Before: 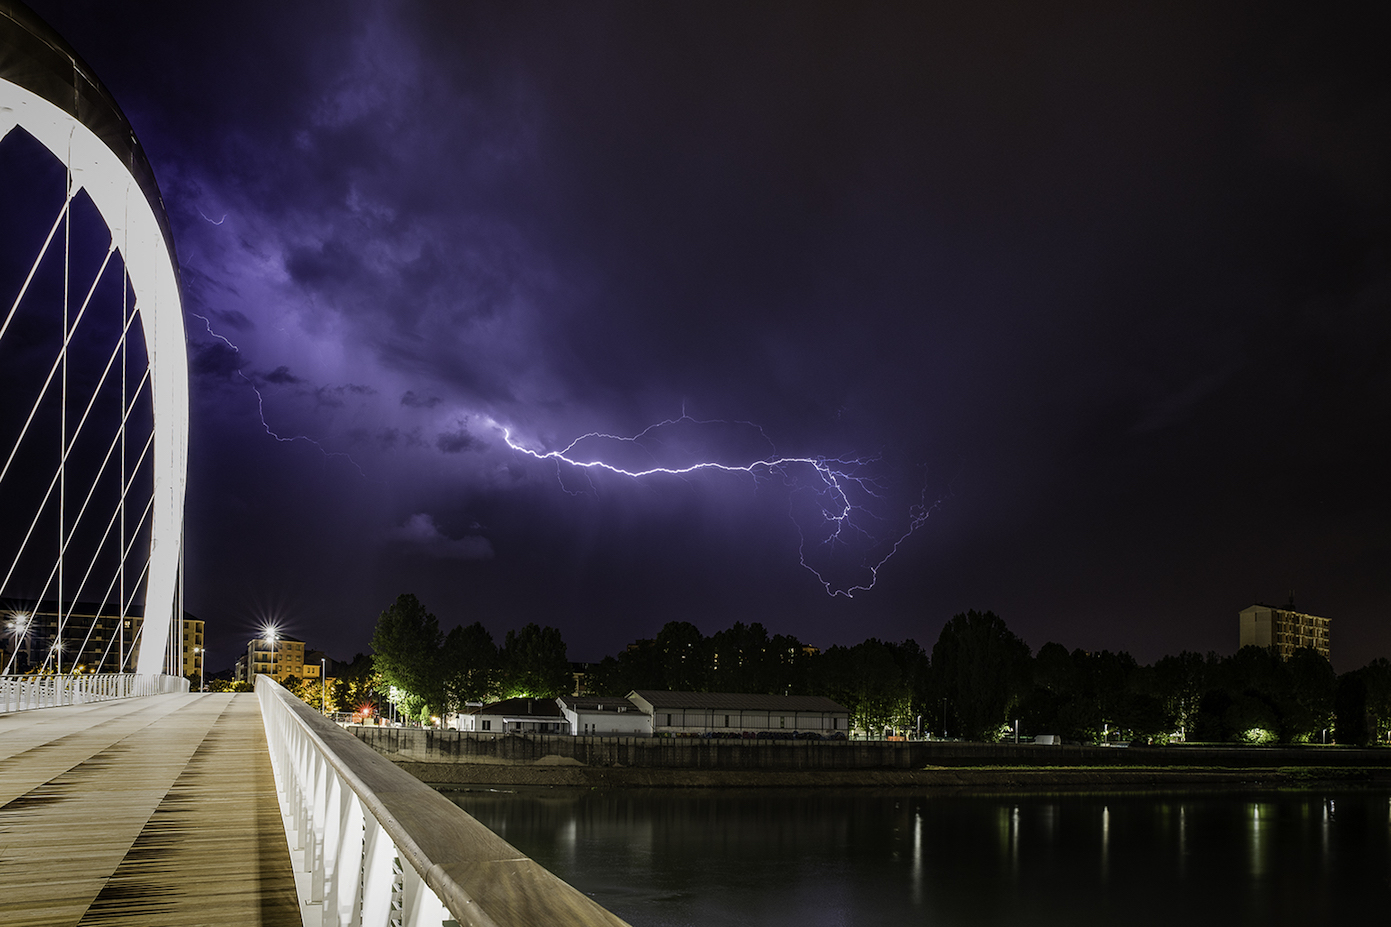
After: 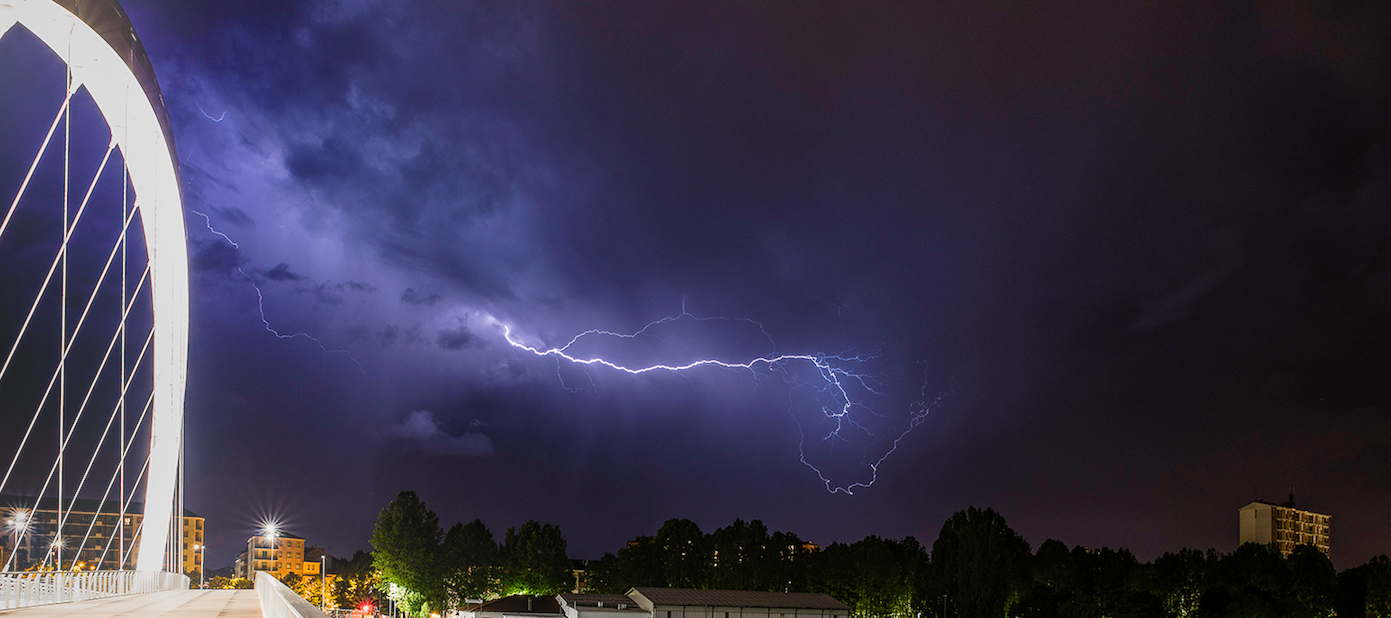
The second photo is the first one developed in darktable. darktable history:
bloom: on, module defaults
crop: top 11.166%, bottom 22.168%
